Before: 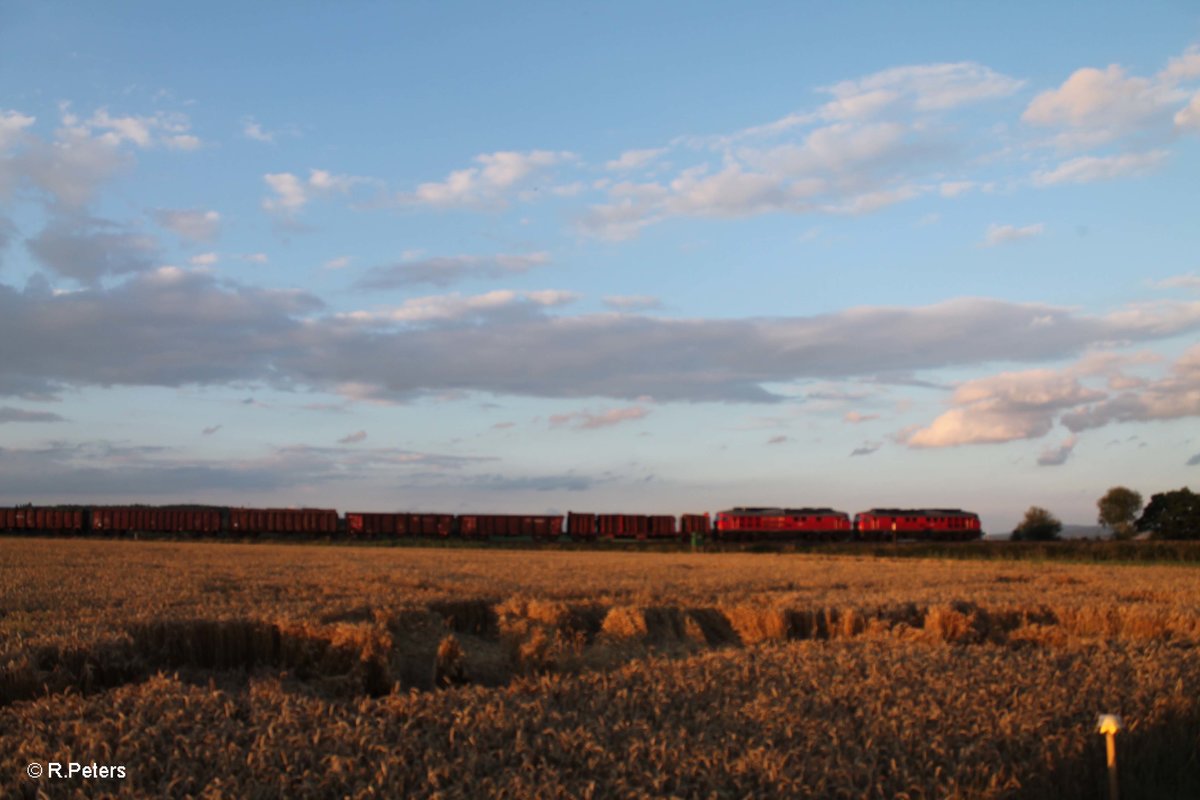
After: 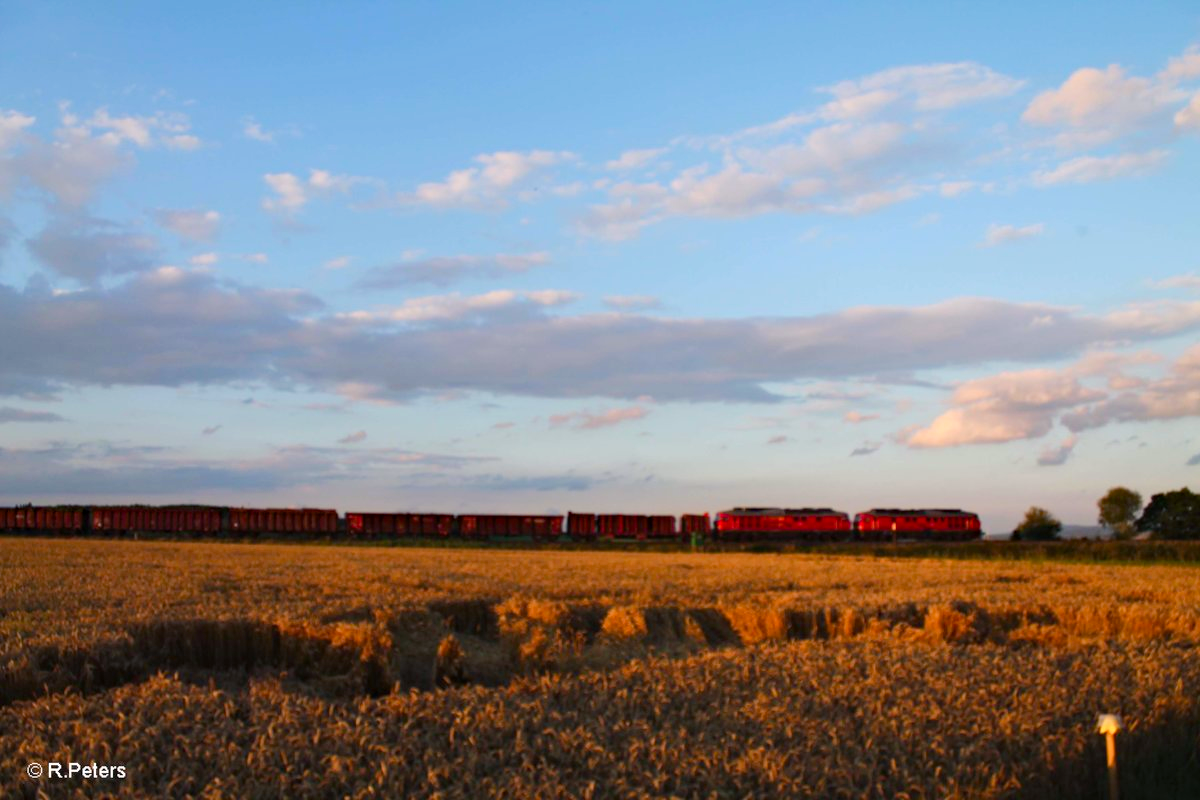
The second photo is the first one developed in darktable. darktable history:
haze removal: compatibility mode true
contrast brightness saturation: contrast 0.096, brightness 0.036, saturation 0.092
color balance rgb: shadows lift › chroma 4.177%, shadows lift › hue 254.19°, highlights gain › chroma 0.267%, highlights gain › hue 330.92°, perceptual saturation grading › global saturation -0.102%, perceptual saturation grading › highlights -19.717%, perceptual saturation grading › shadows 20.442%, perceptual brilliance grading › mid-tones 10.511%, perceptual brilliance grading › shadows 14.559%, global vibrance 20%
